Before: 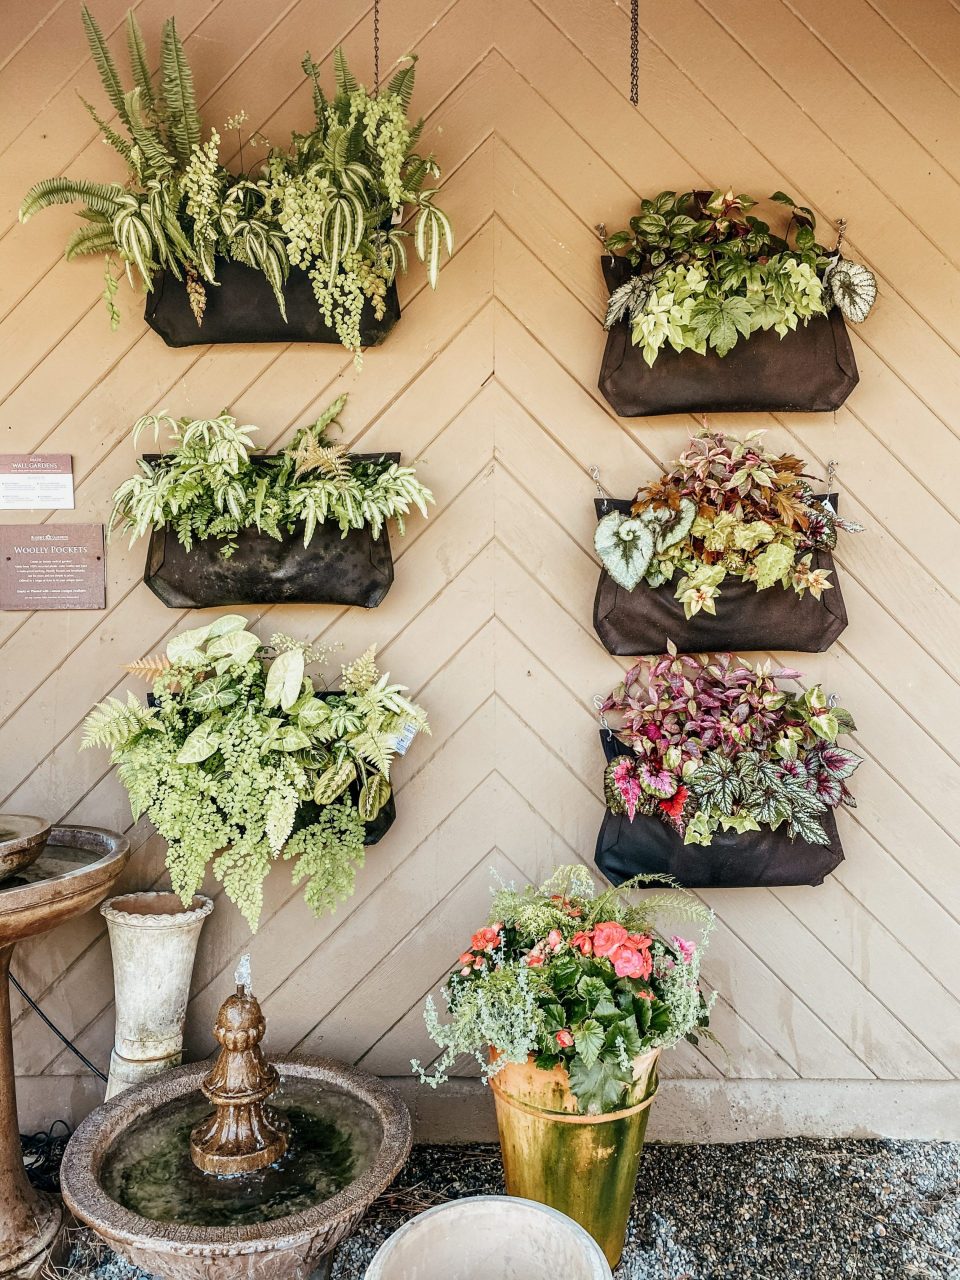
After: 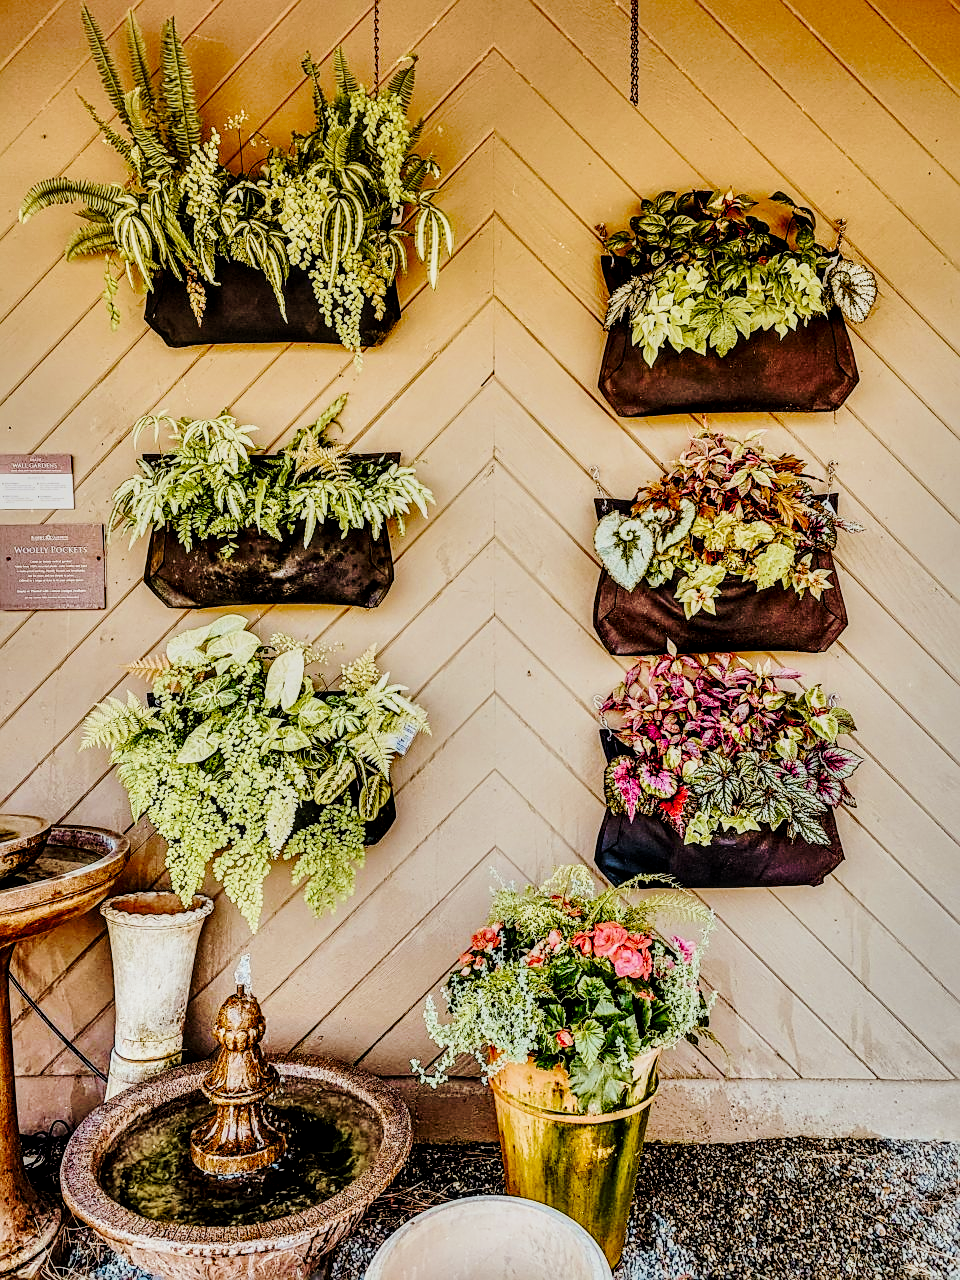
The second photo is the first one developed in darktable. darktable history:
shadows and highlights: radius 108.7, shadows 44.59, highlights -67.17, highlights color adjustment 0.09%, low approximation 0.01, soften with gaussian
color balance rgb: power › chroma 1.036%, power › hue 27.88°, perceptual saturation grading › global saturation 34.557%, perceptual saturation grading › highlights -29.91%, perceptual saturation grading › shadows 35.234%
local contrast: detail 150%
exposure: exposure -0.153 EV, compensate exposure bias true, compensate highlight preservation false
filmic rgb: black relative exposure -7.65 EV, white relative exposure 4.56 EV, threshold 2.97 EV, hardness 3.61, iterations of high-quality reconstruction 0, enable highlight reconstruction true
tone curve: curves: ch0 [(0, 0) (0.003, 0.023) (0.011, 0.029) (0.025, 0.037) (0.044, 0.047) (0.069, 0.057) (0.1, 0.075) (0.136, 0.103) (0.177, 0.145) (0.224, 0.193) (0.277, 0.266) (0.335, 0.362) (0.399, 0.473) (0.468, 0.569) (0.543, 0.655) (0.623, 0.73) (0.709, 0.804) (0.801, 0.874) (0.898, 0.924) (1, 1)], preserve colors none
velvia: strength 44.62%
sharpen: on, module defaults
